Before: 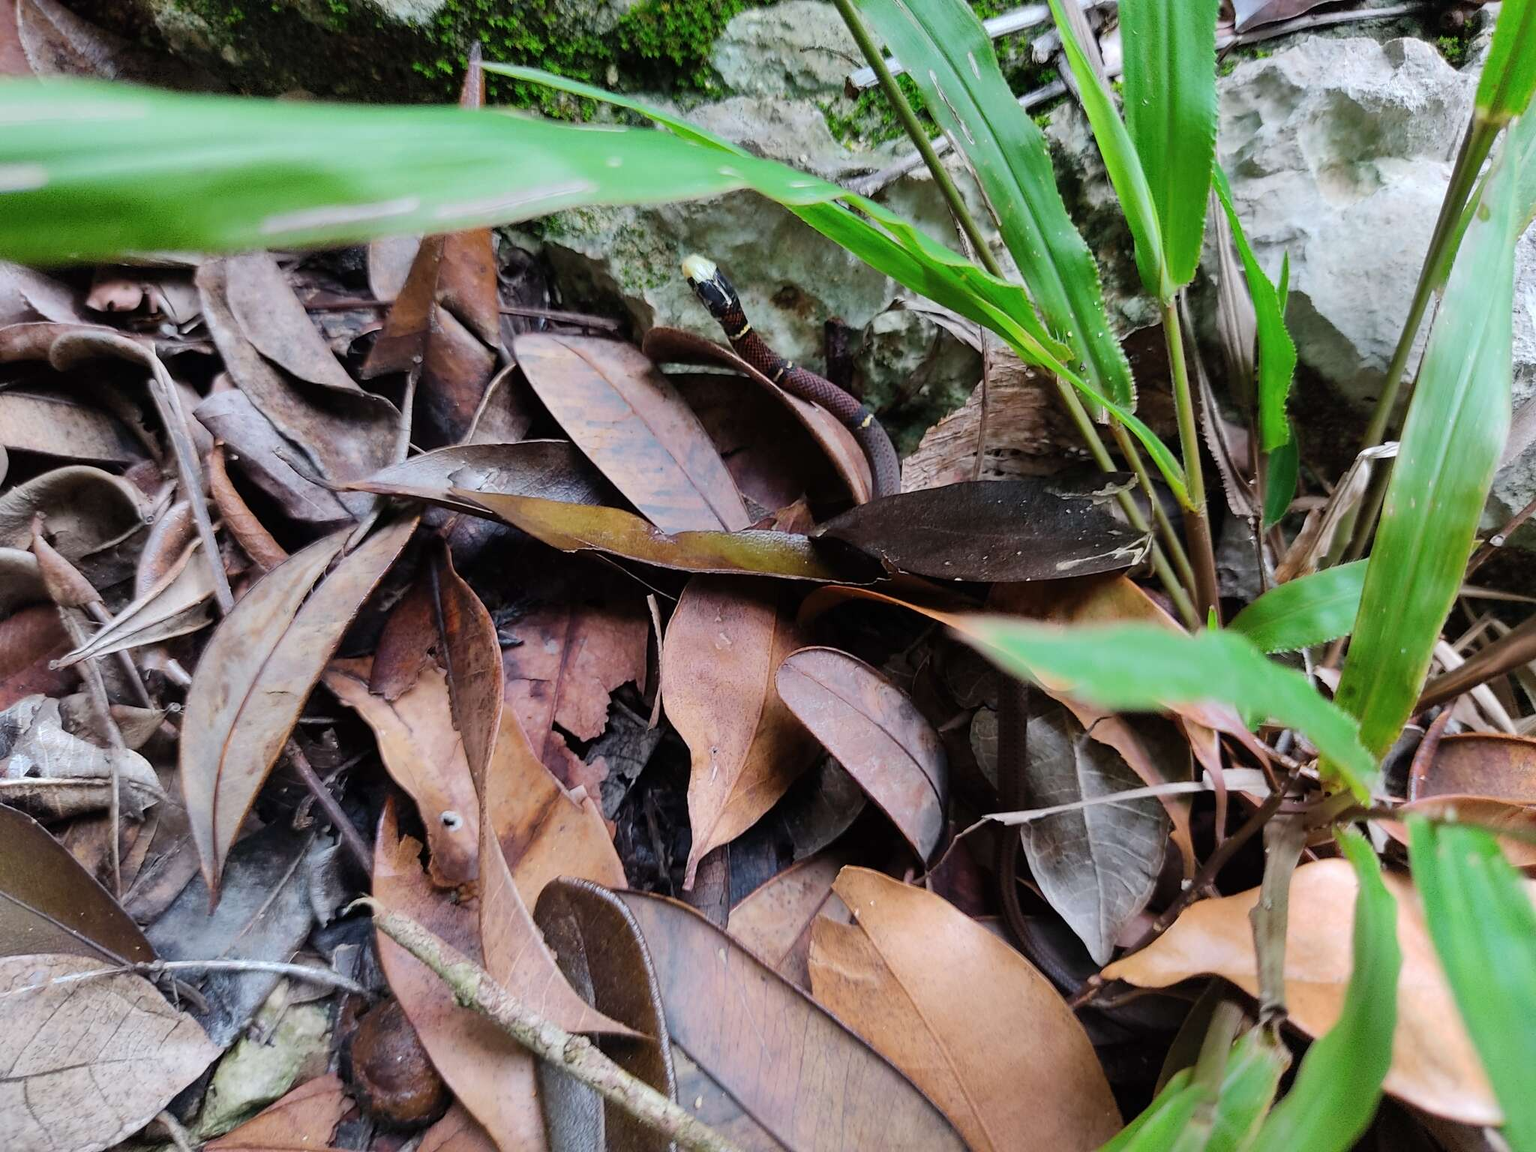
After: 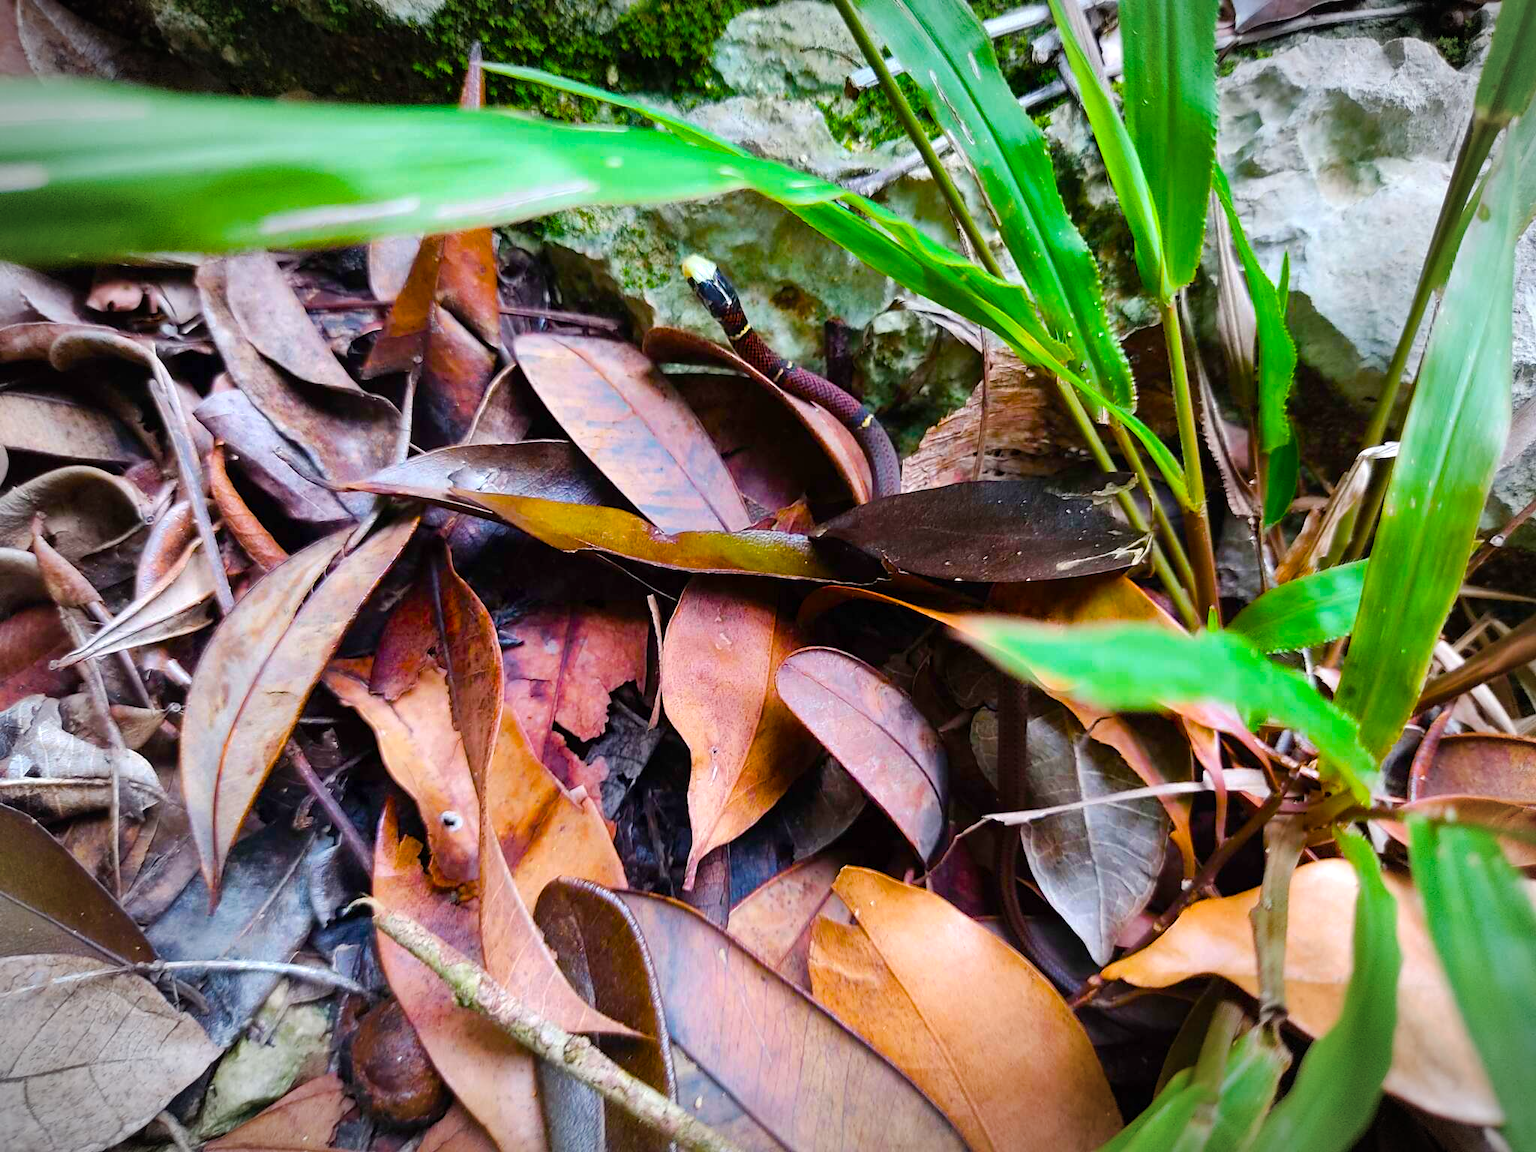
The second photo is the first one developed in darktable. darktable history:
vignetting: automatic ratio true
color balance rgb: linear chroma grading › shadows 10%, linear chroma grading › highlights 10%, linear chroma grading › global chroma 15%, linear chroma grading › mid-tones 15%, perceptual saturation grading › global saturation 40%, perceptual saturation grading › highlights -25%, perceptual saturation grading › mid-tones 35%, perceptual saturation grading › shadows 35%, perceptual brilliance grading › global brilliance 11.29%, global vibrance 11.29%
